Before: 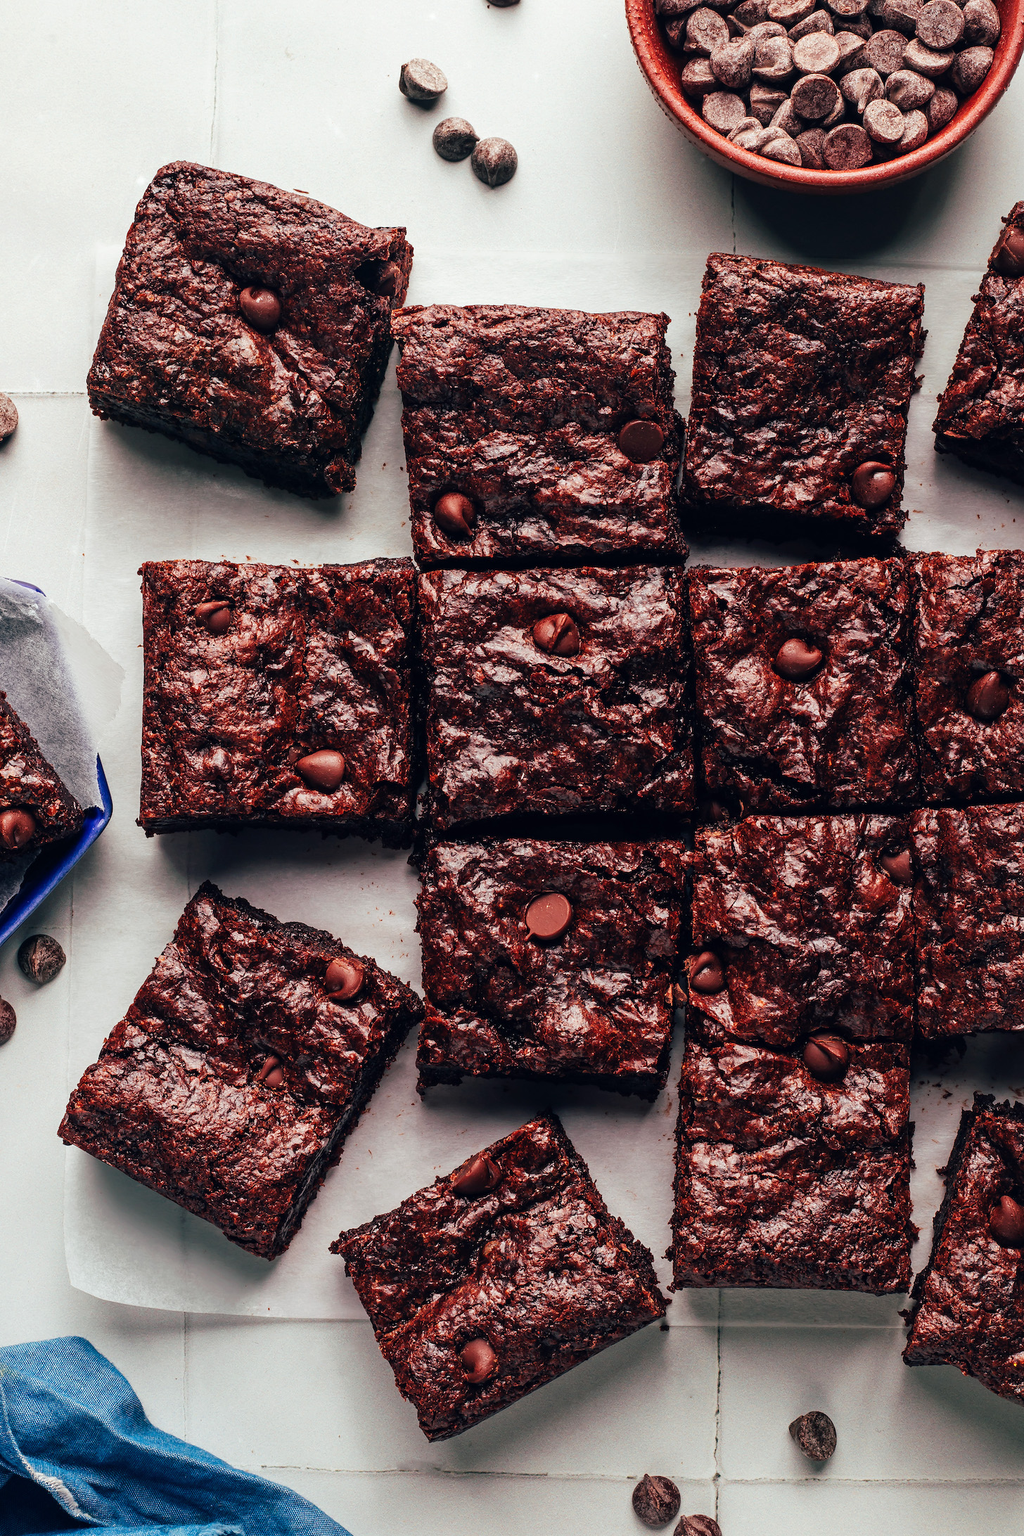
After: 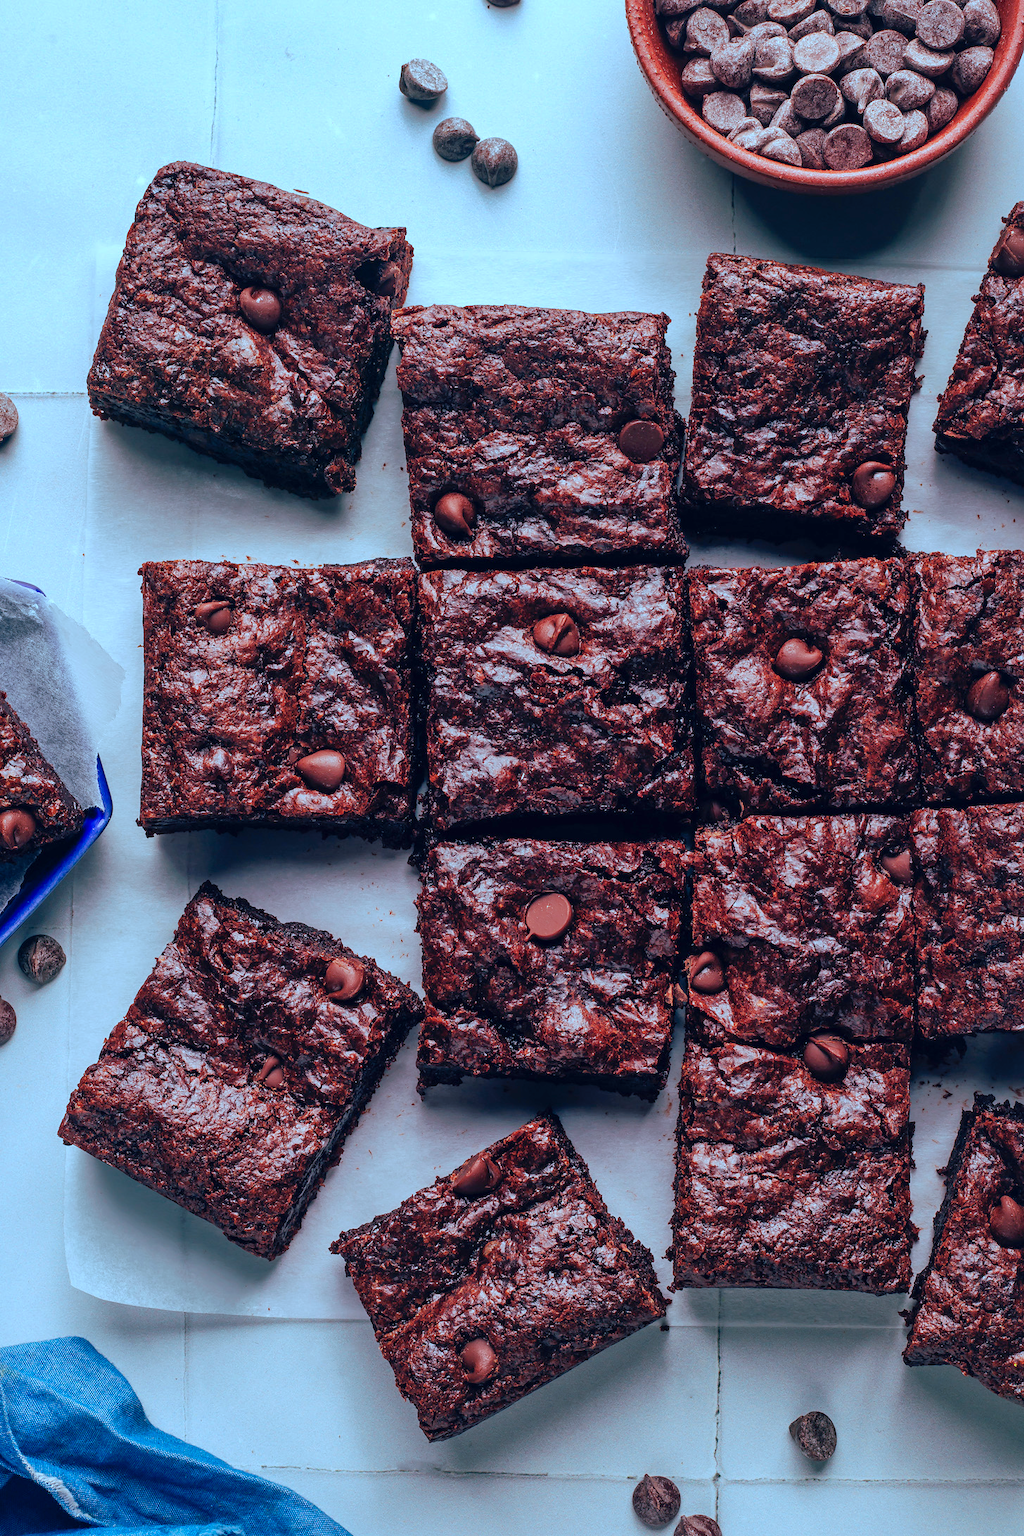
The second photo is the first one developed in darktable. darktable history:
shadows and highlights: on, module defaults
color calibration: x 0.396, y 0.386, temperature 3669 K
